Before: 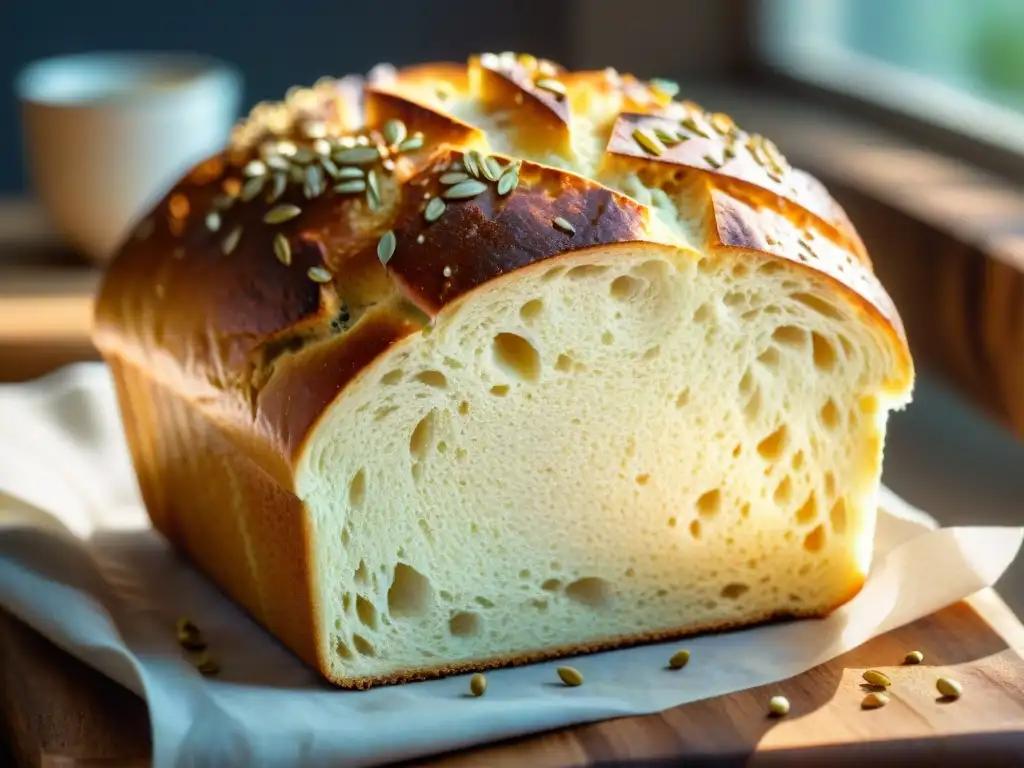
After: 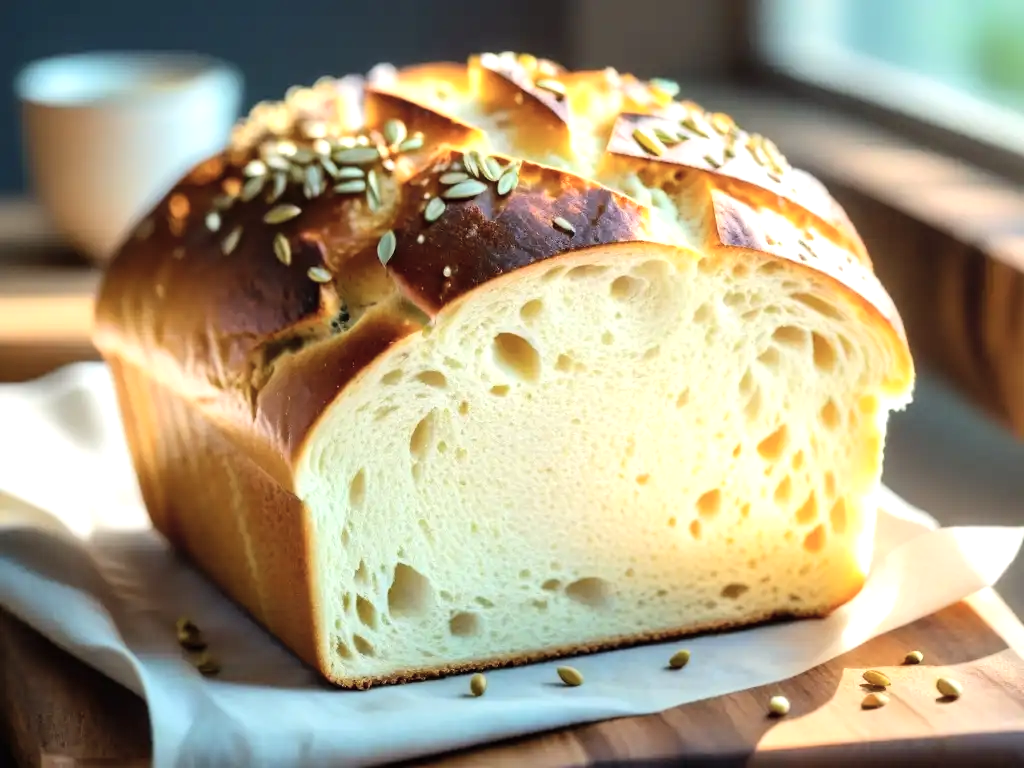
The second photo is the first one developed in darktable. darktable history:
tone curve: curves: ch0 [(0, 0) (0.55, 0.716) (0.841, 0.969)], color space Lab, independent channels, preserve colors none
